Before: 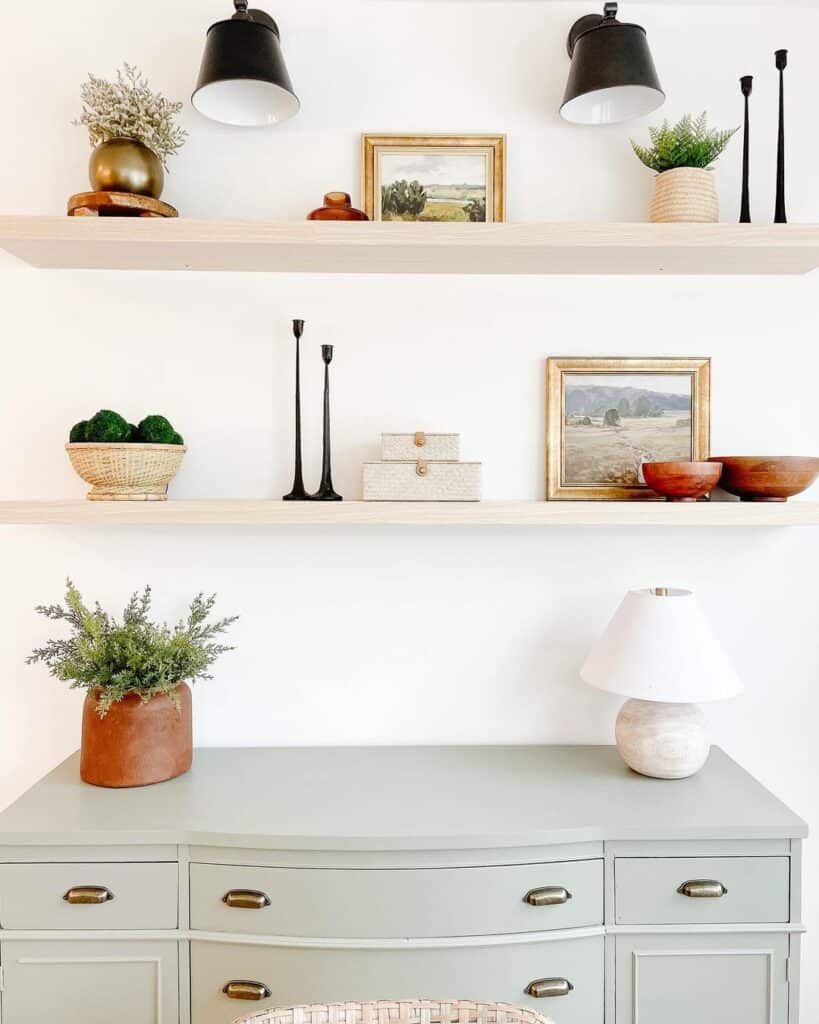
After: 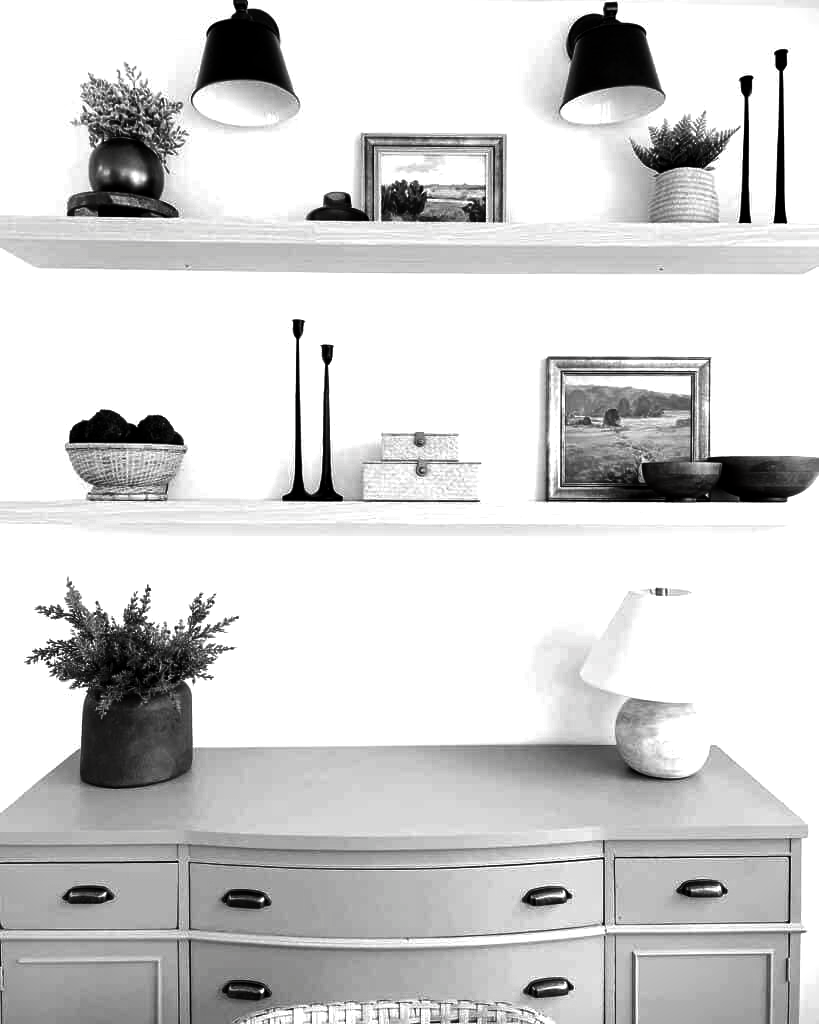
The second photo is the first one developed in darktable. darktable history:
vignetting: fall-off start 100.41%, brightness -0.575
contrast brightness saturation: contrast 0.019, brightness -0.989, saturation -0.993
exposure: exposure 0.36 EV, compensate highlight preservation false
